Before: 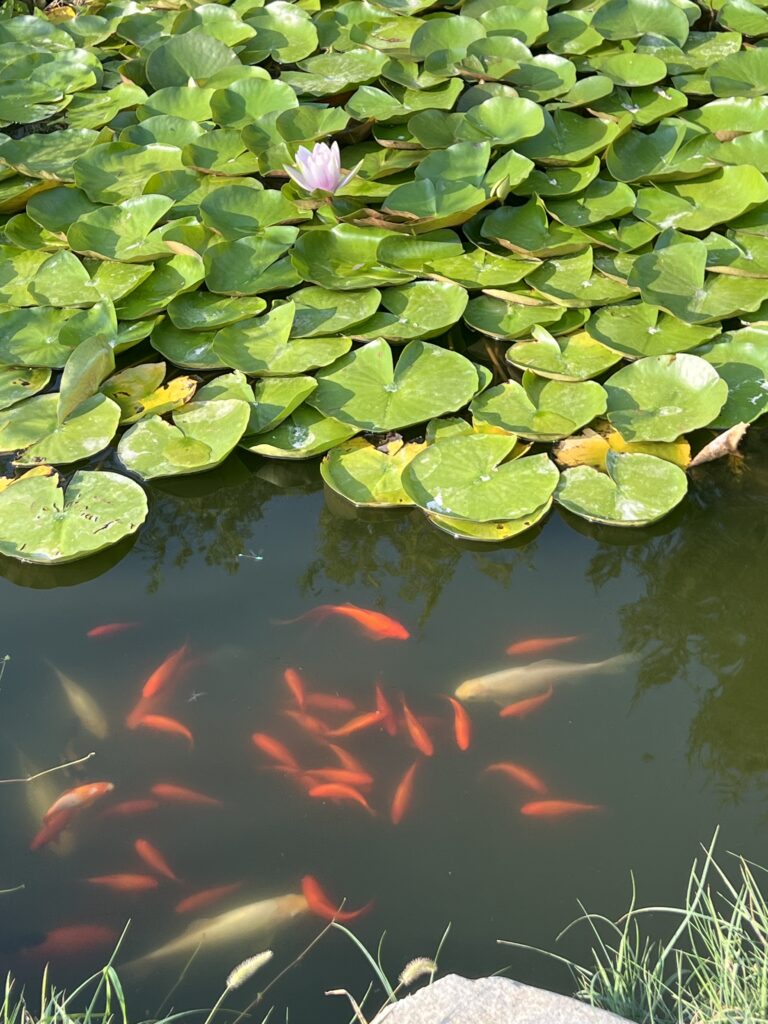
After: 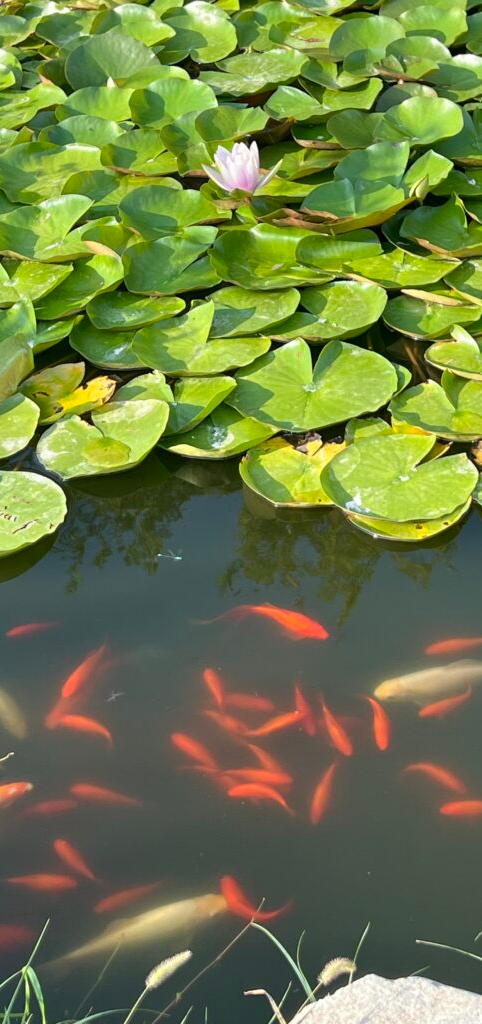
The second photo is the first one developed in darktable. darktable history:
crop: left 10.644%, right 26.528%
exposure: compensate highlight preservation false
split-toning: shadows › saturation 0.61, highlights › saturation 0.58, balance -28.74, compress 87.36%
